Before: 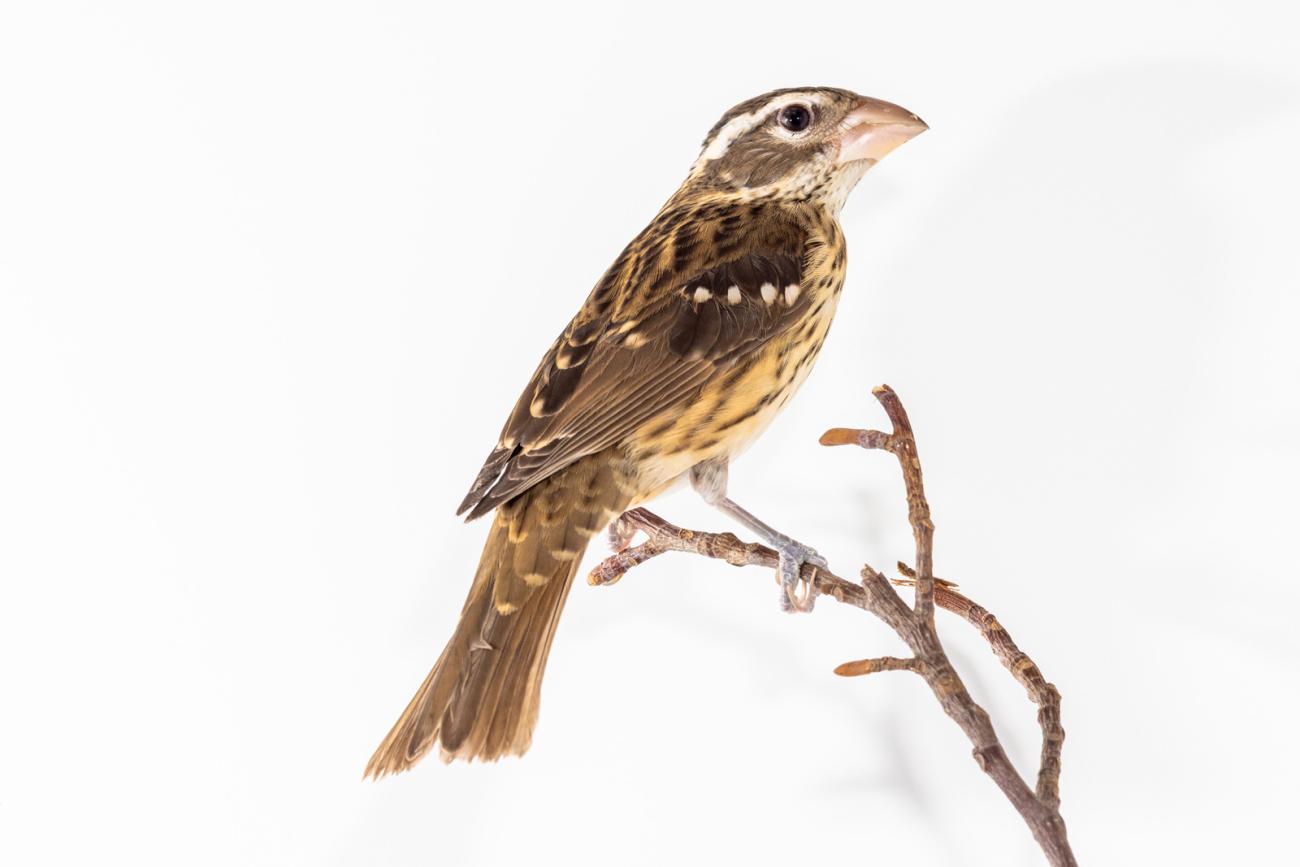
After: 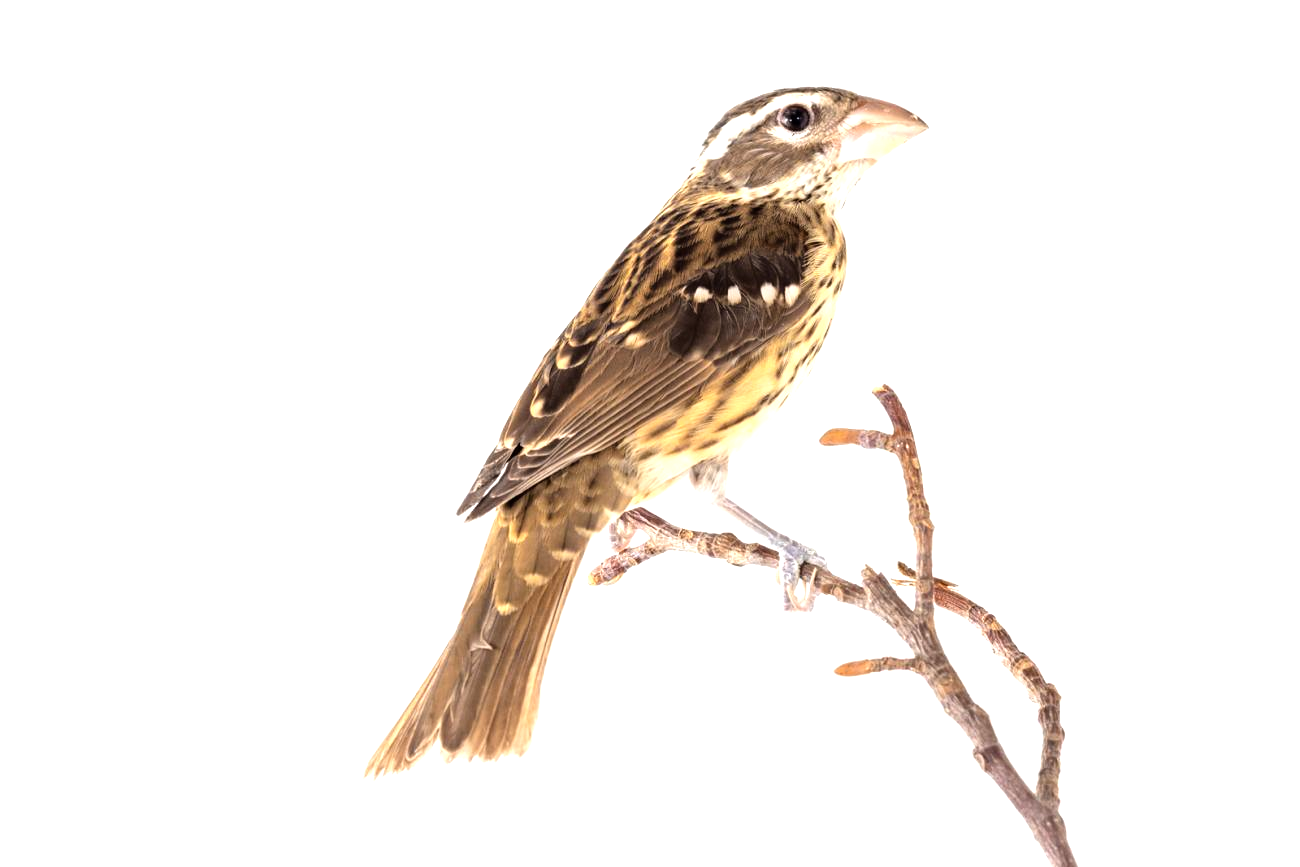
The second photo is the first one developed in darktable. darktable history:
tone equalizer: -8 EV -0.745 EV, -7 EV -0.717 EV, -6 EV -0.592 EV, -5 EV -0.412 EV, -3 EV 0.376 EV, -2 EV 0.6 EV, -1 EV 0.69 EV, +0 EV 0.769 EV, mask exposure compensation -0.499 EV
